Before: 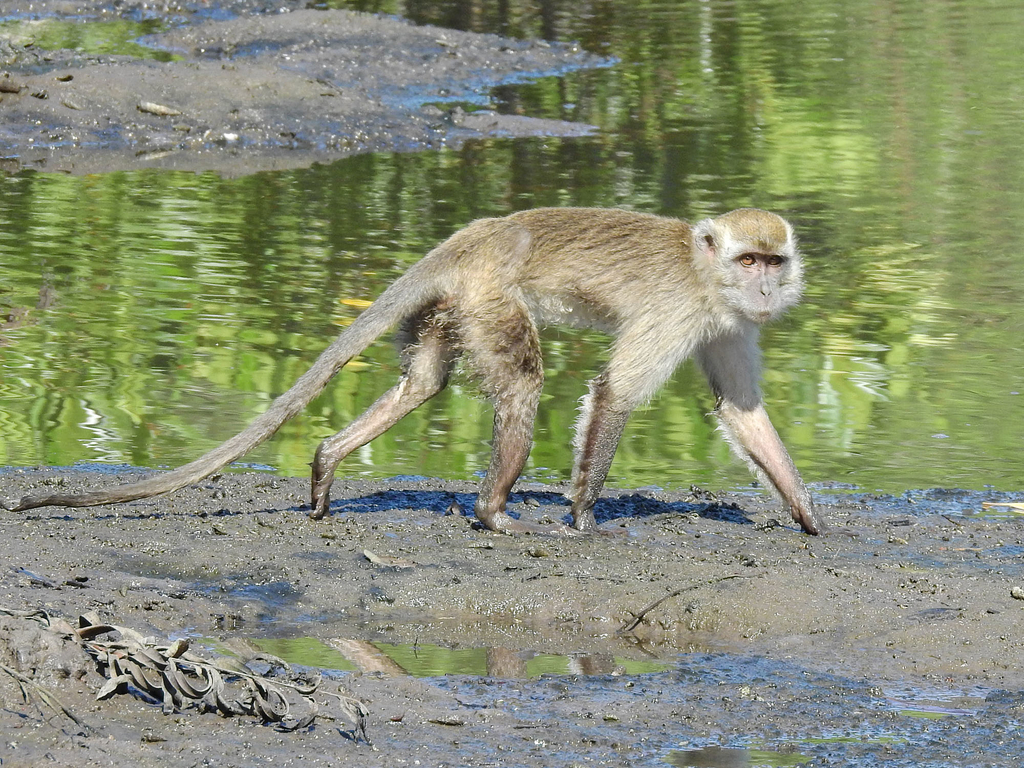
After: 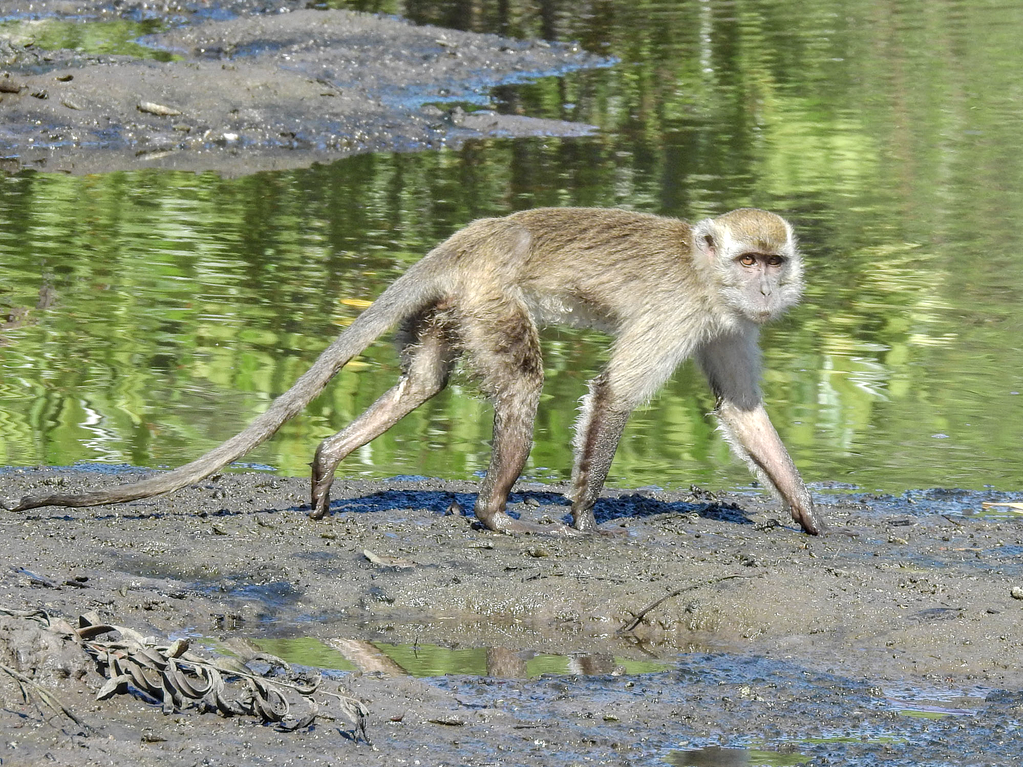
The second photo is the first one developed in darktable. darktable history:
color zones: curves: ch1 [(0, 0.469) (0.01, 0.469) (0.12, 0.446) (0.248, 0.469) (0.5, 0.5) (0.748, 0.5) (0.99, 0.469) (1, 0.469)]
local contrast: on, module defaults
